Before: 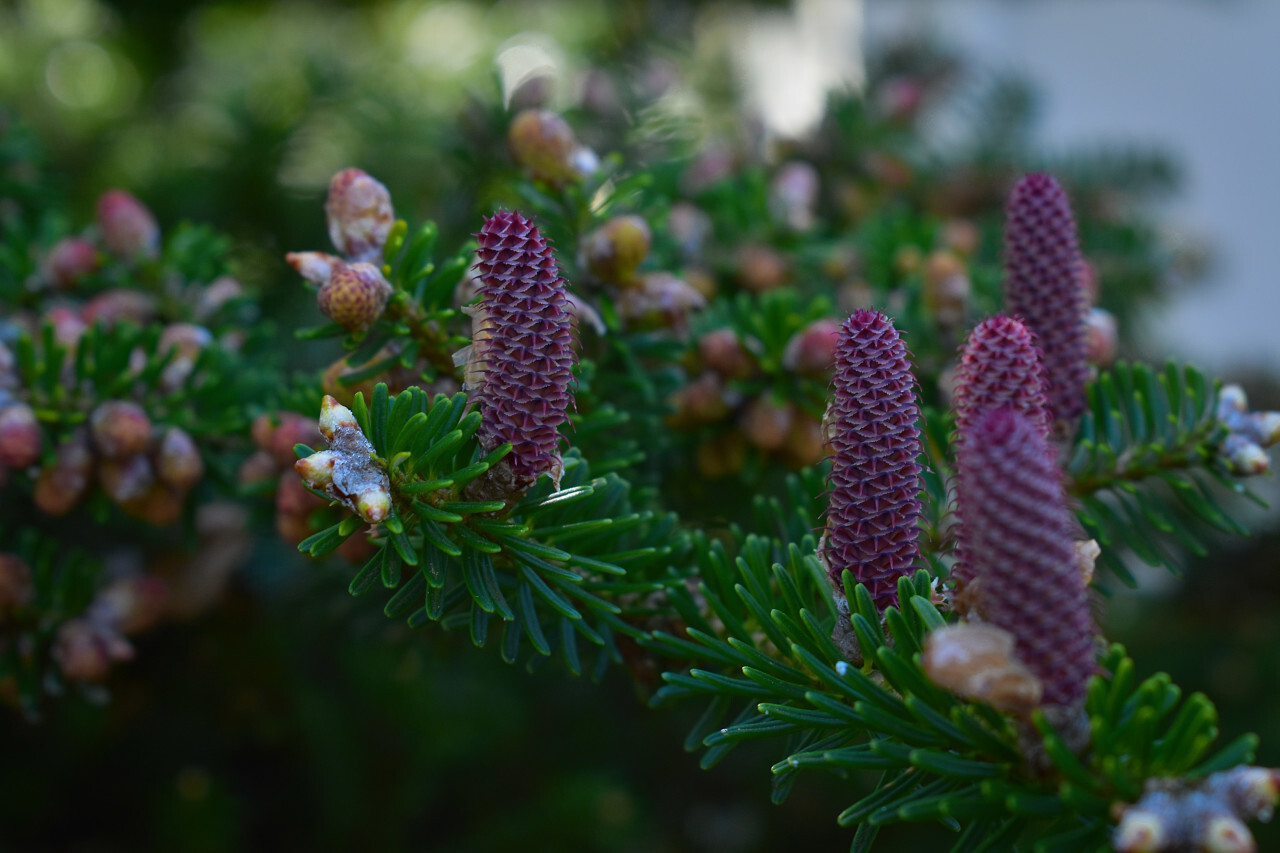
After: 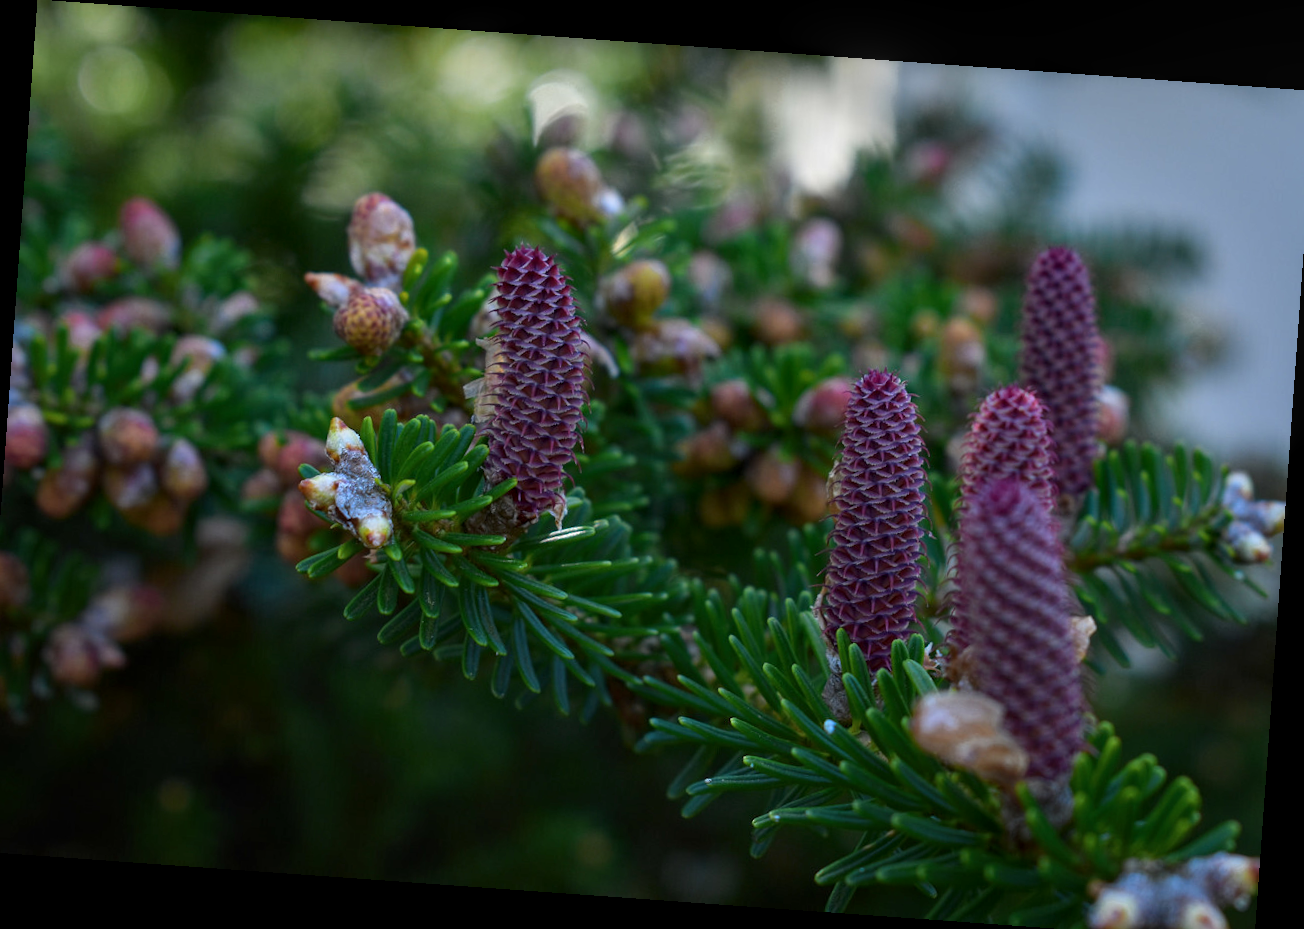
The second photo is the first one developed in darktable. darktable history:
rotate and perspective: rotation 4.1°, automatic cropping off
local contrast: on, module defaults
crop and rotate: left 1.774%, right 0.633%, bottom 1.28%
